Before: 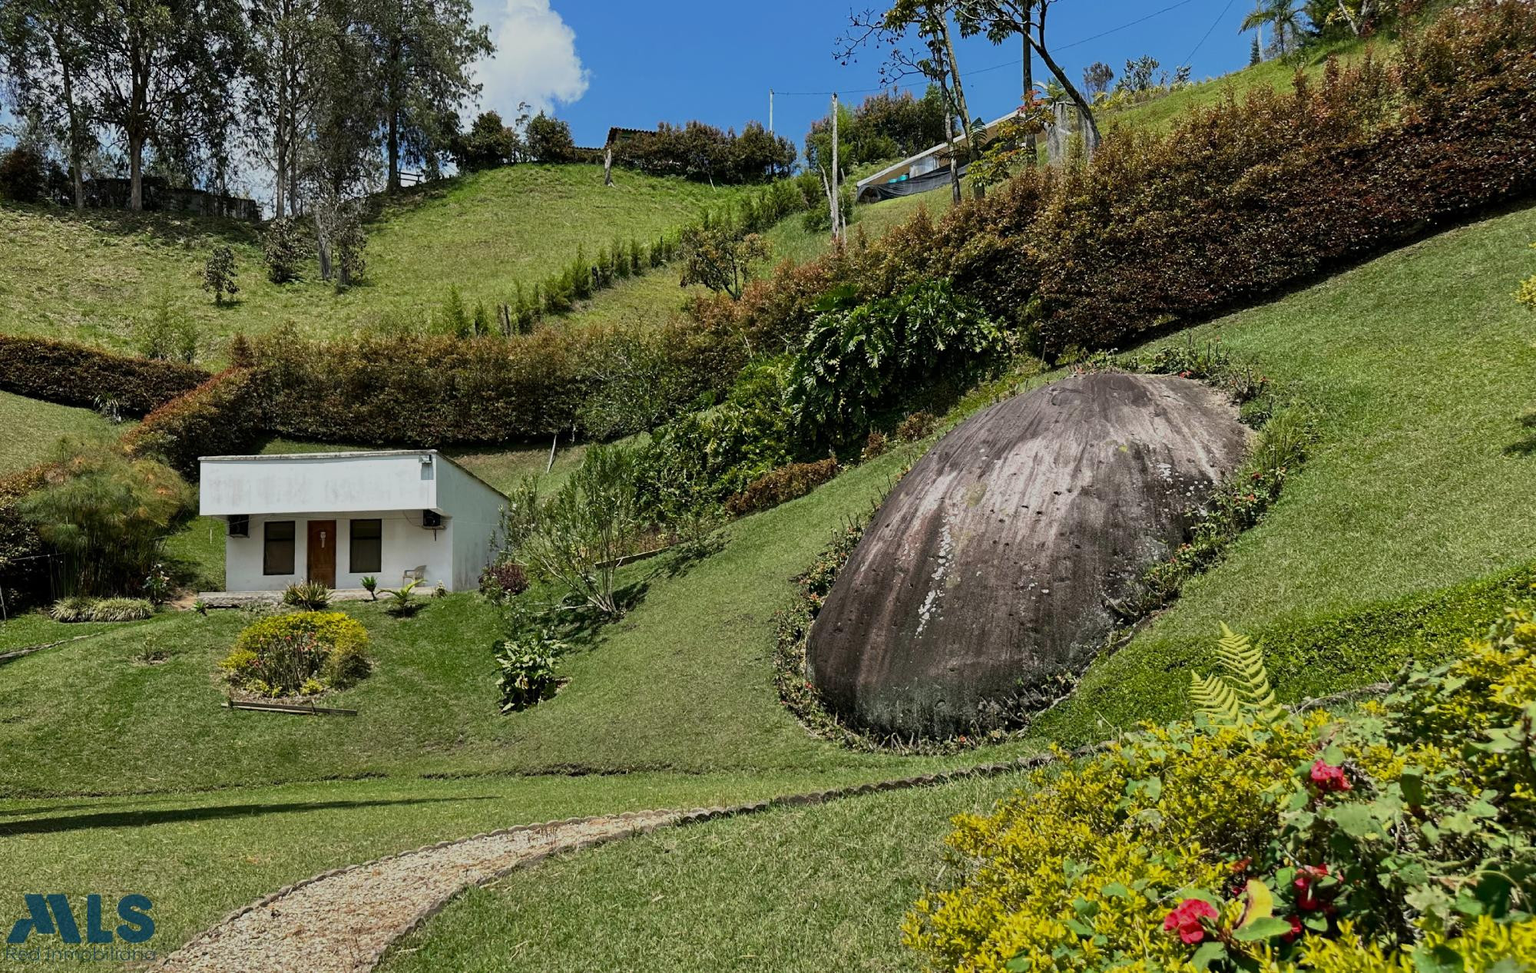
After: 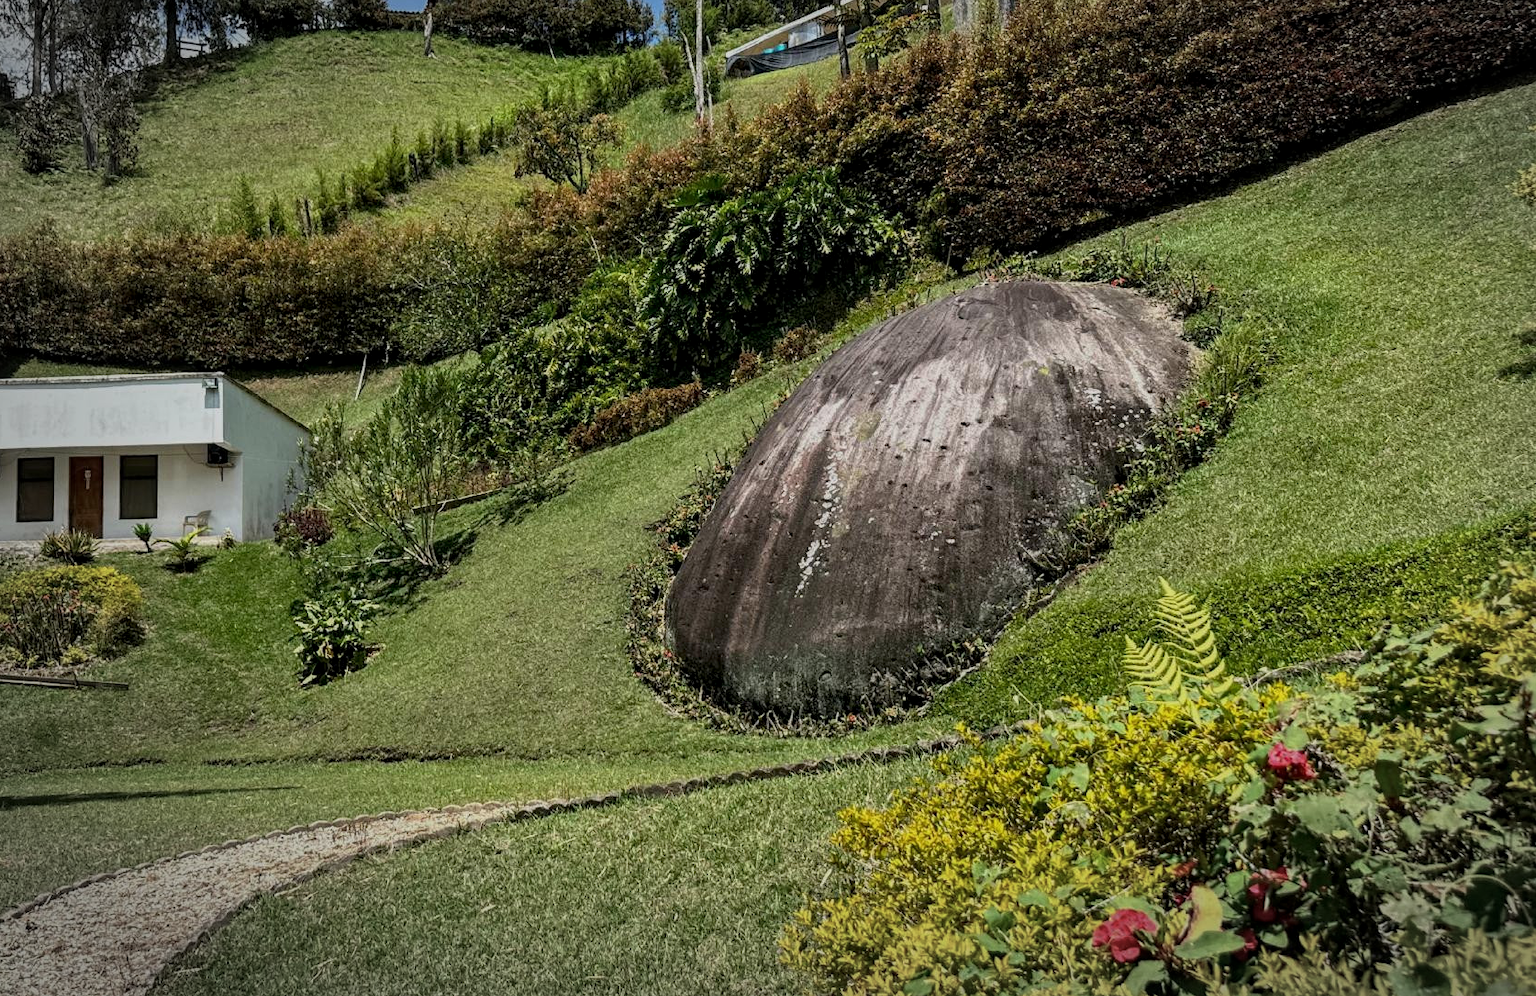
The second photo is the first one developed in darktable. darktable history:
crop: left 16.293%, top 14.227%
local contrast: on, module defaults
vignetting: center (0.038, -0.088), automatic ratio true
color calibration: gray › normalize channels true, illuminant same as pipeline (D50), adaptation XYZ, x 0.346, y 0.358, temperature 5016.11 K, gamut compression 0.018
exposure: black level correction 0, compensate highlight preservation false
